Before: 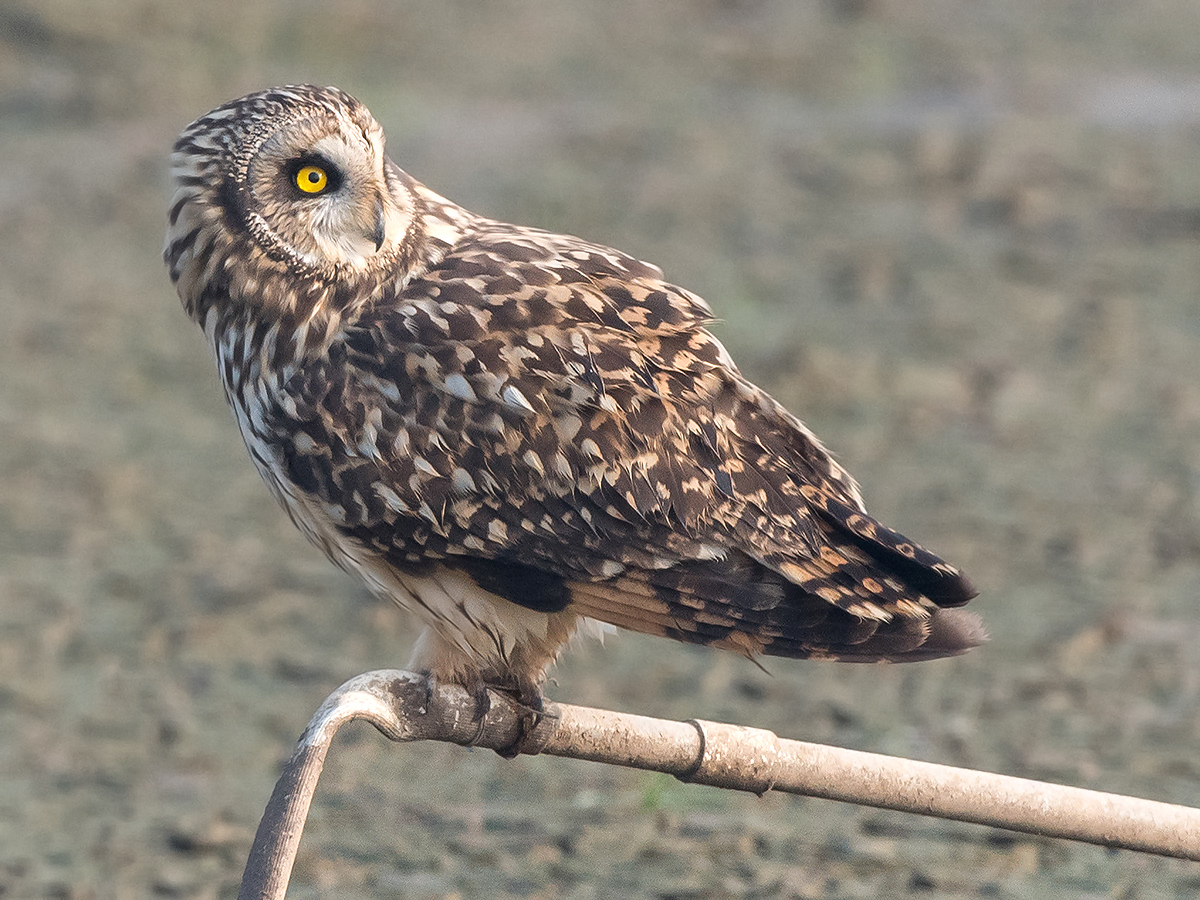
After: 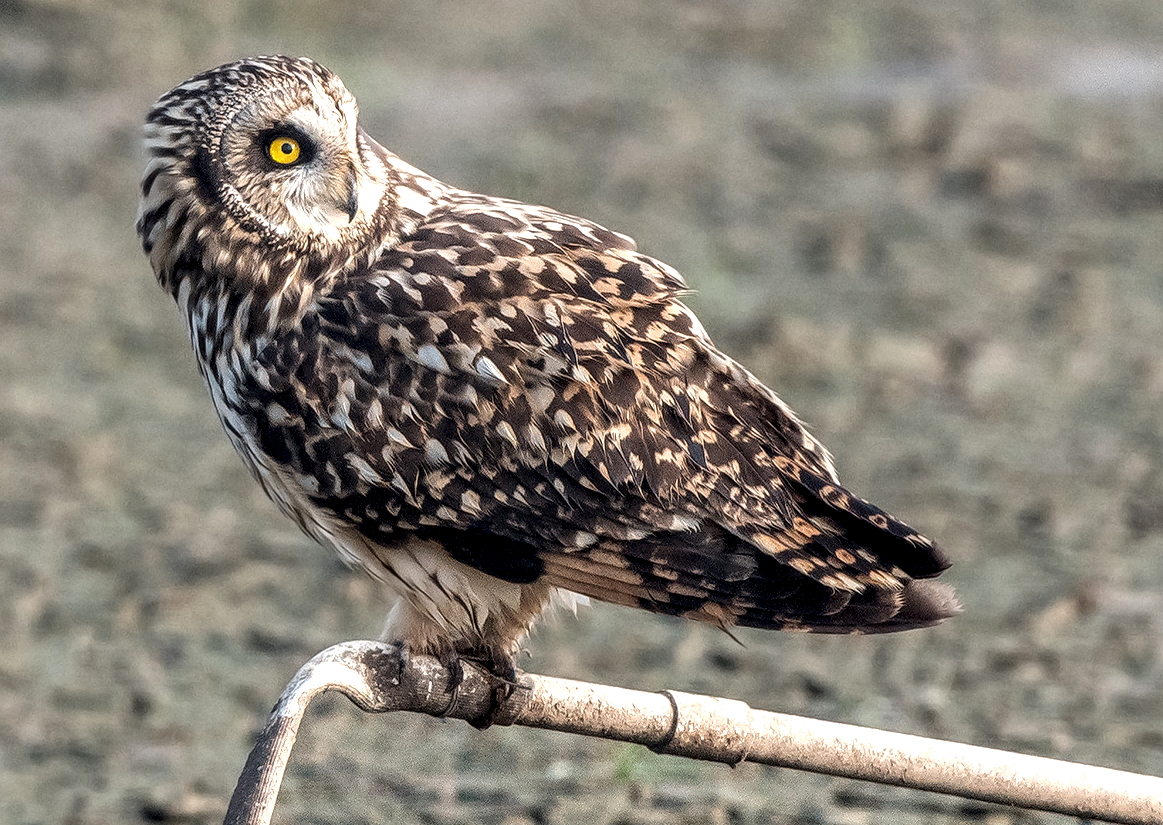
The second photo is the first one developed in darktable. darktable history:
local contrast: highlights 16%, detail 188%
crop: left 2.277%, top 3.314%, right 0.8%, bottom 4.914%
